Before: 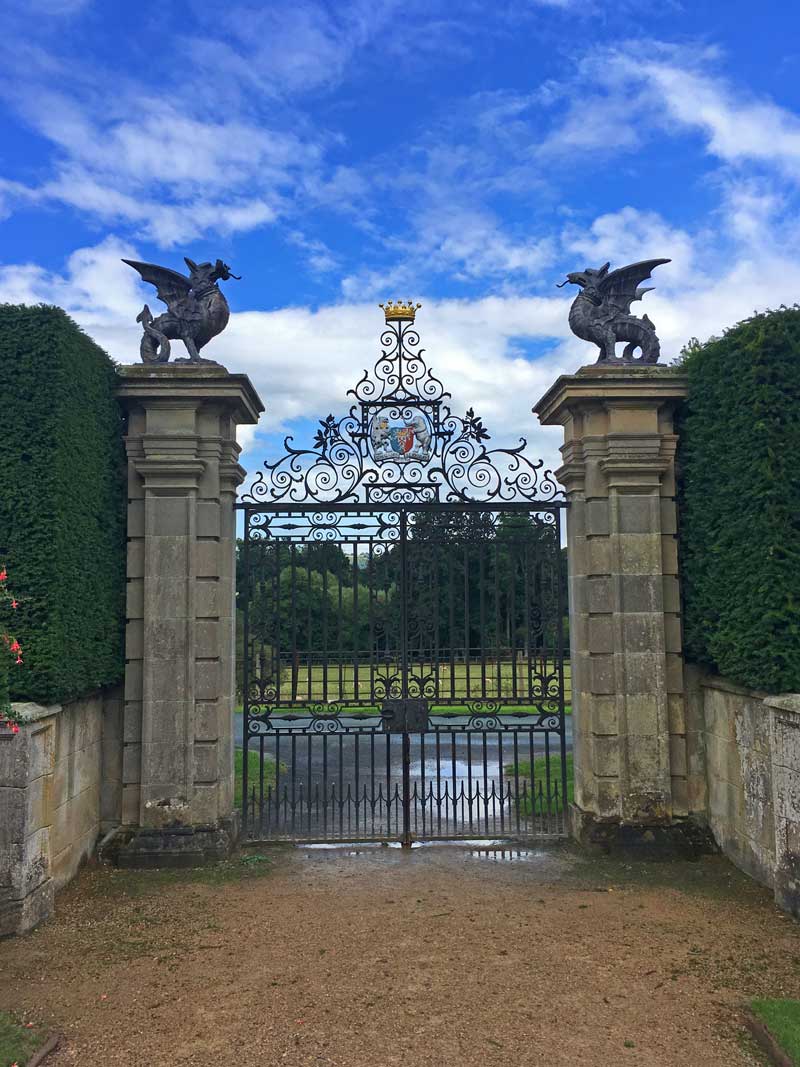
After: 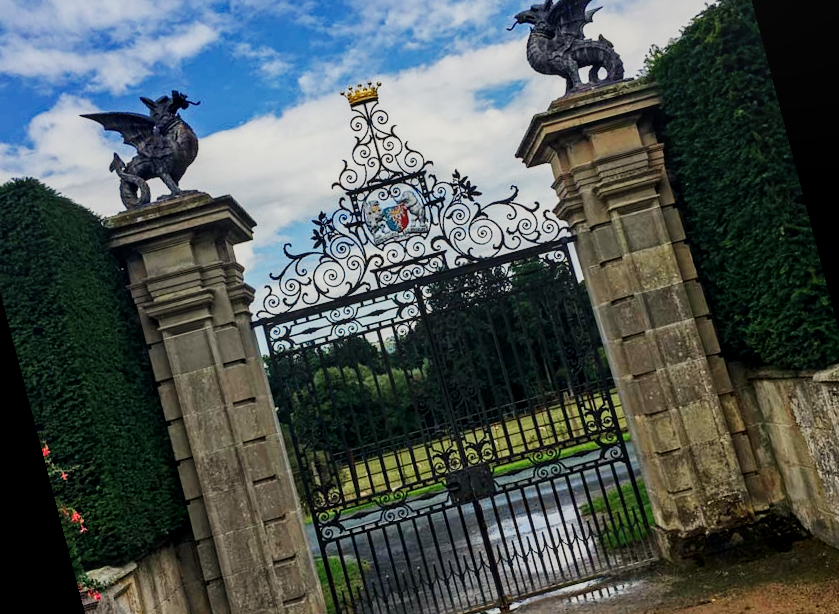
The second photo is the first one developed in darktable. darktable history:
white balance: red 1.045, blue 0.932
local contrast: on, module defaults
sigmoid: contrast 1.7, skew -0.2, preserve hue 0%, red attenuation 0.1, red rotation 0.035, green attenuation 0.1, green rotation -0.017, blue attenuation 0.15, blue rotation -0.052, base primaries Rec2020
rotate and perspective: rotation -14.8°, crop left 0.1, crop right 0.903, crop top 0.25, crop bottom 0.748
